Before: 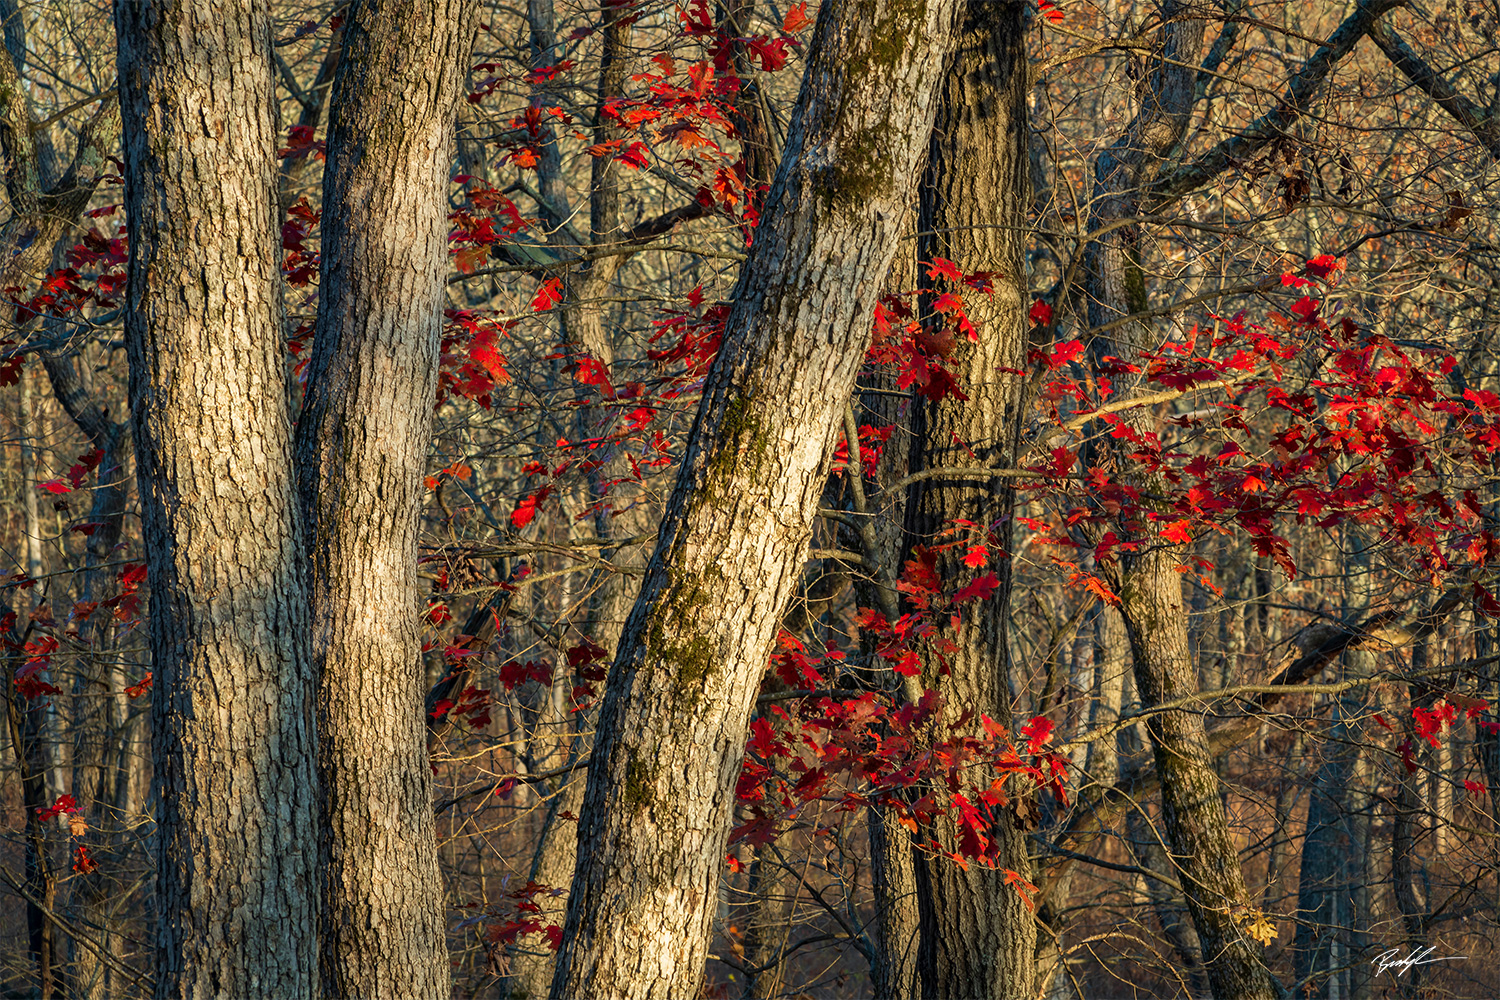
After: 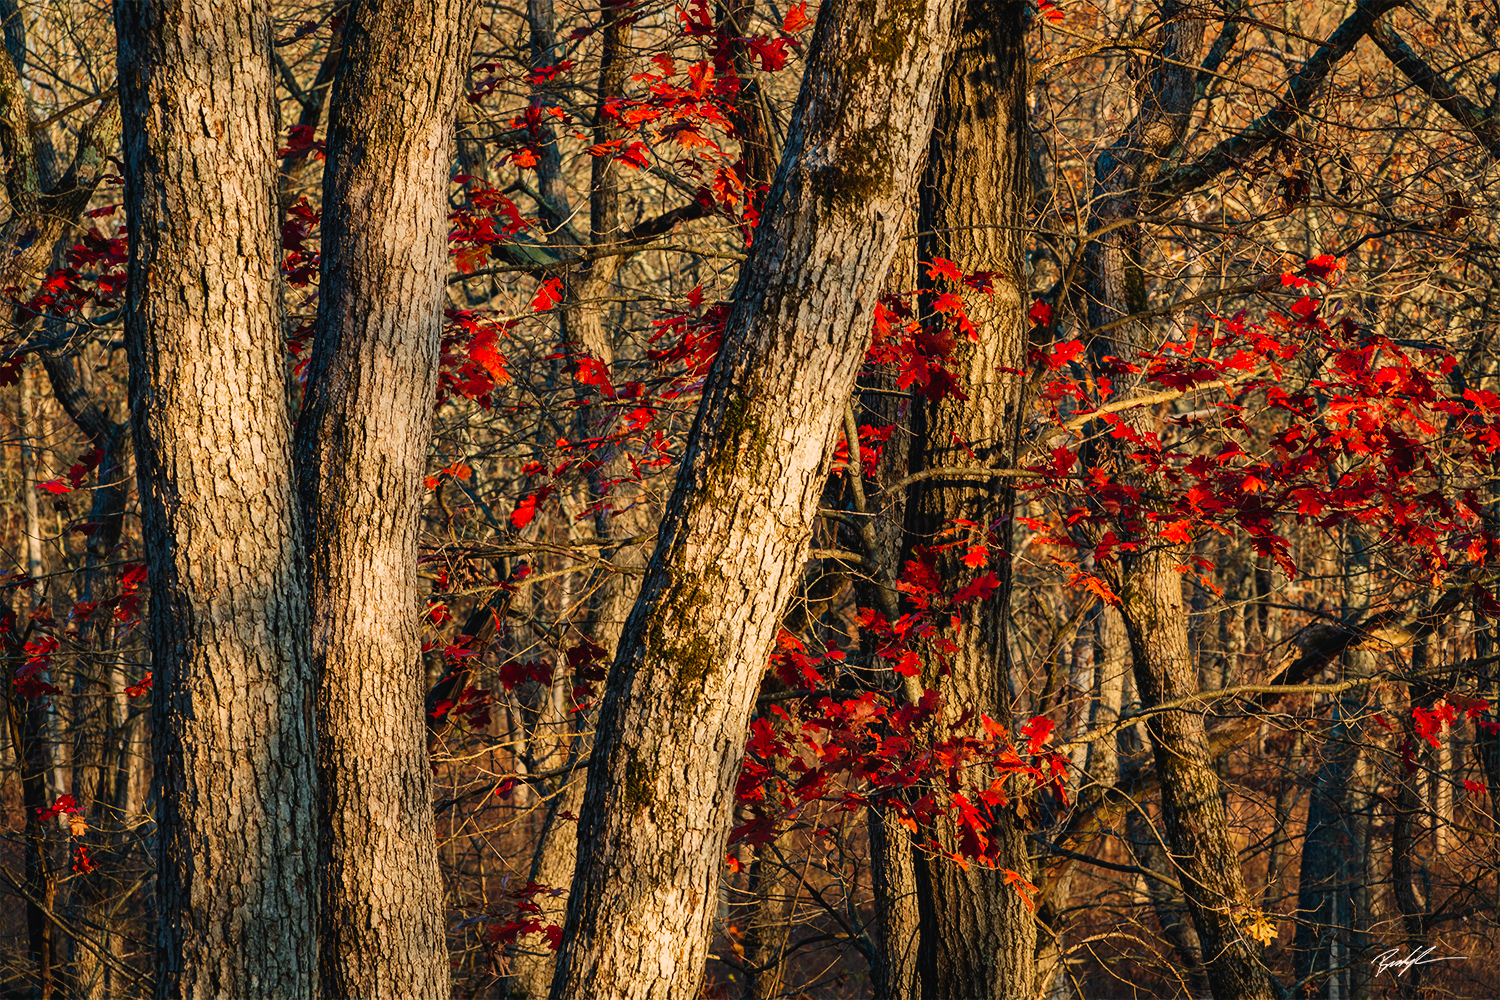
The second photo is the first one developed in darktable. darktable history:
tone curve: curves: ch0 [(0, 0) (0.003, 0) (0.011, 0.002) (0.025, 0.004) (0.044, 0.007) (0.069, 0.015) (0.1, 0.025) (0.136, 0.04) (0.177, 0.09) (0.224, 0.152) (0.277, 0.239) (0.335, 0.335) (0.399, 0.43) (0.468, 0.524) (0.543, 0.621) (0.623, 0.712) (0.709, 0.792) (0.801, 0.871) (0.898, 0.951) (1, 1)], preserve colors none
white balance: red 1.127, blue 0.943
exposure: black level correction -0.015, exposure -0.5 EV, compensate highlight preservation false
